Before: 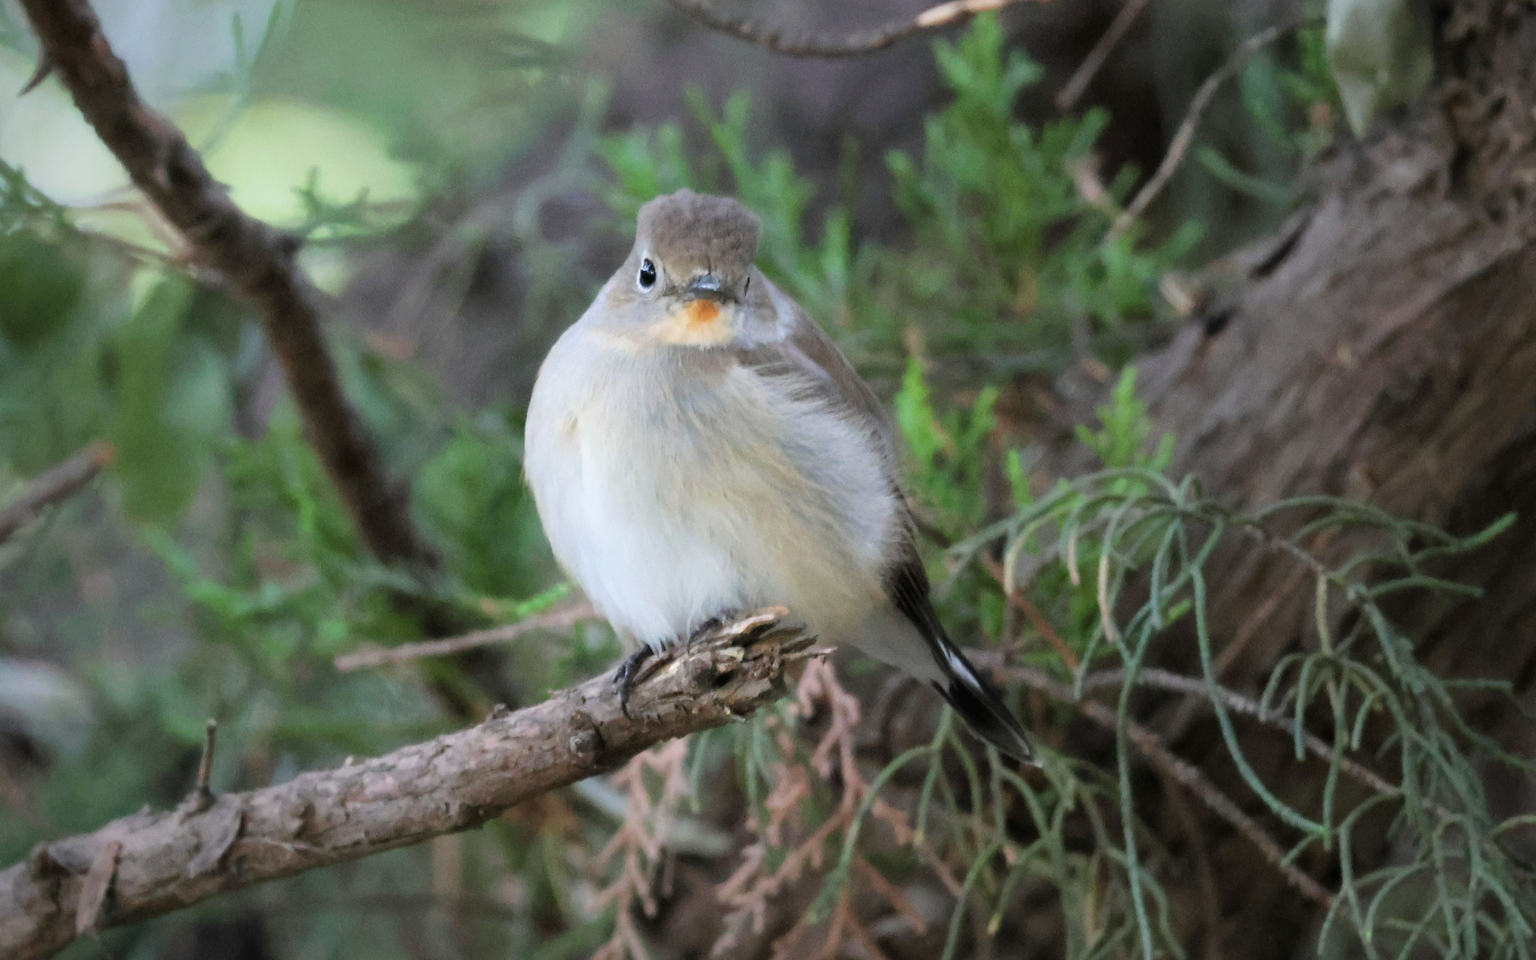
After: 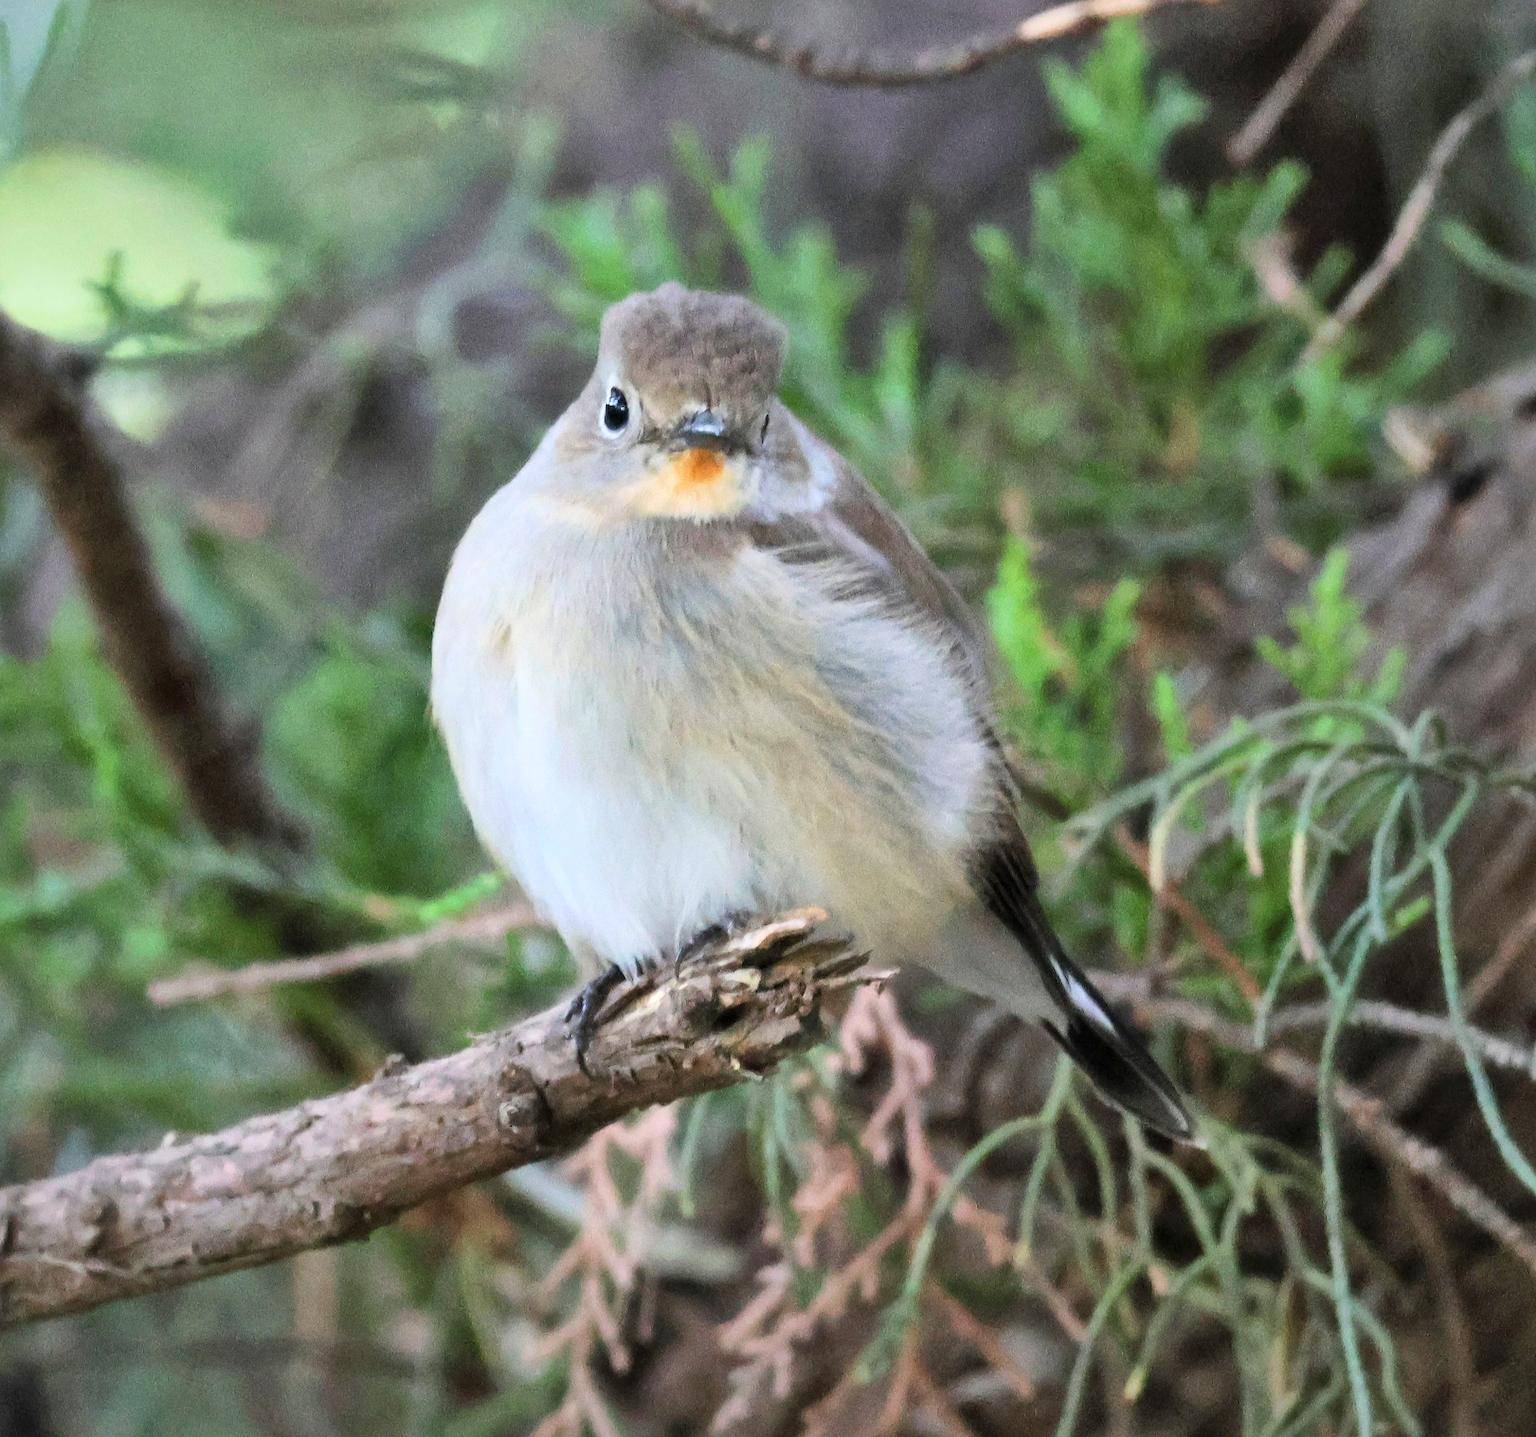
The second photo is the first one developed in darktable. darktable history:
crop: left 15.394%, right 17.787%
contrast brightness saturation: contrast 0.198, brightness 0.16, saturation 0.22
local contrast: mode bilateral grid, contrast 20, coarseness 50, detail 120%, midtone range 0.2
sharpen: radius 1.028, threshold 0.948
shadows and highlights: shadows 52.84, highlights color adjustment 49.22%, soften with gaussian
